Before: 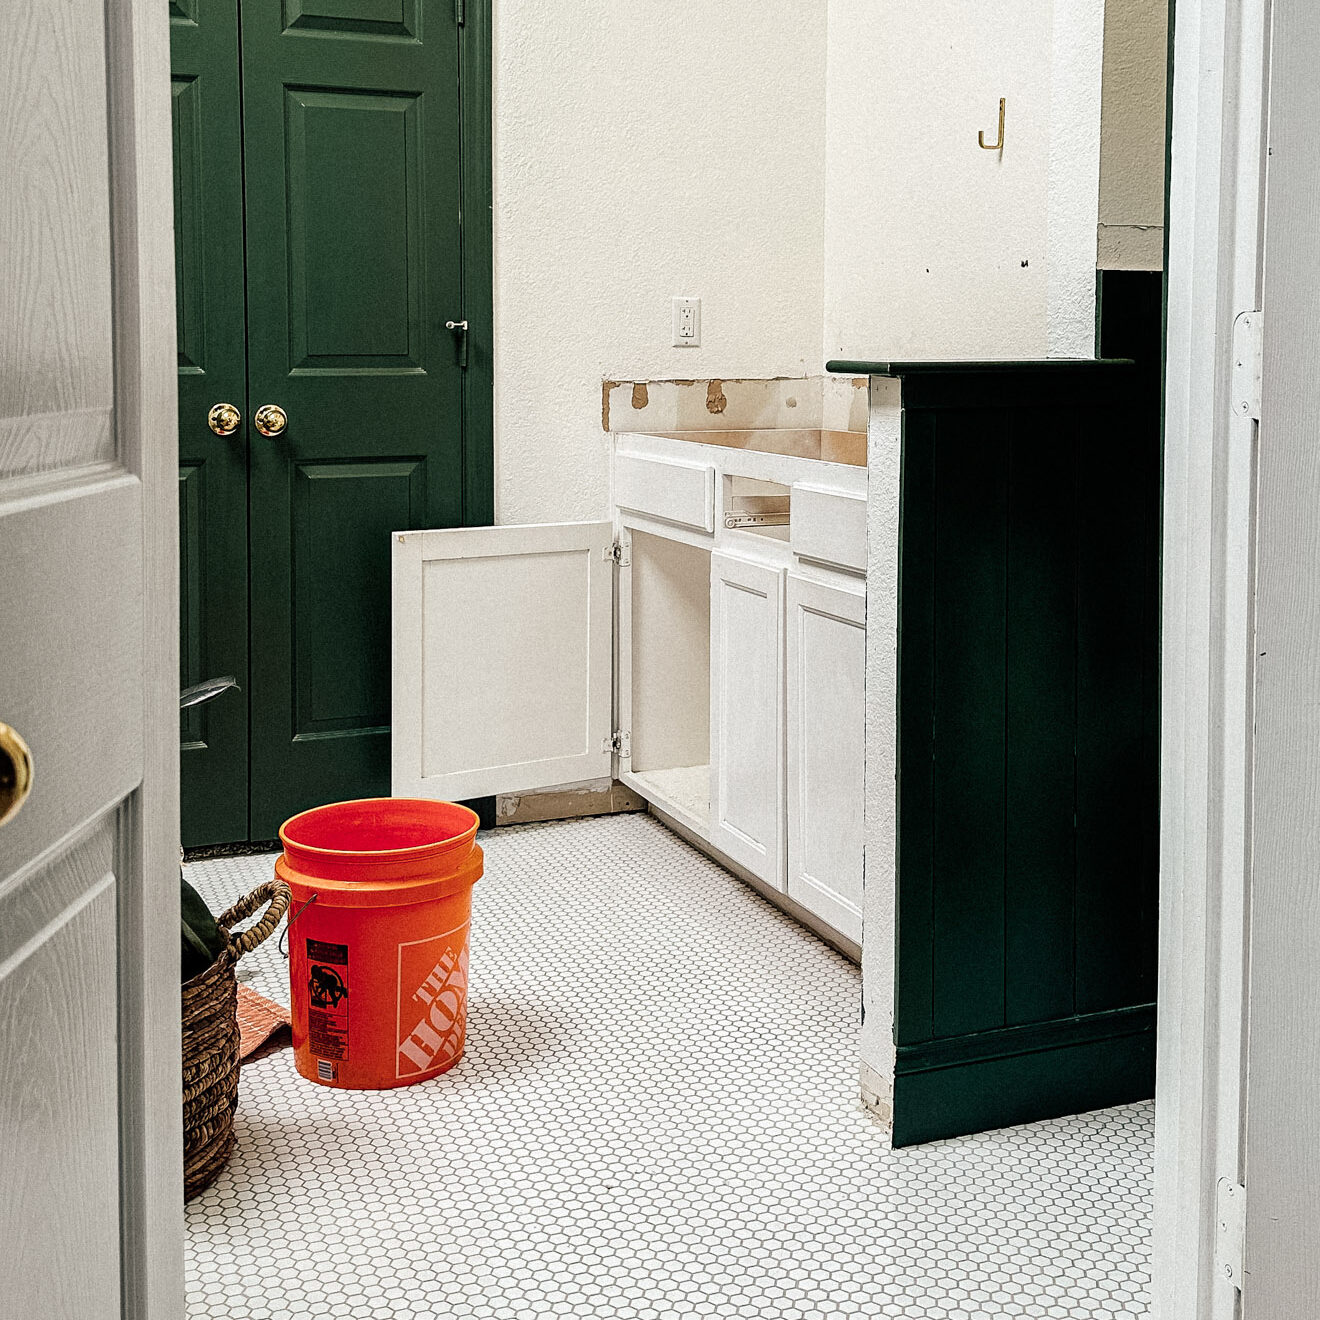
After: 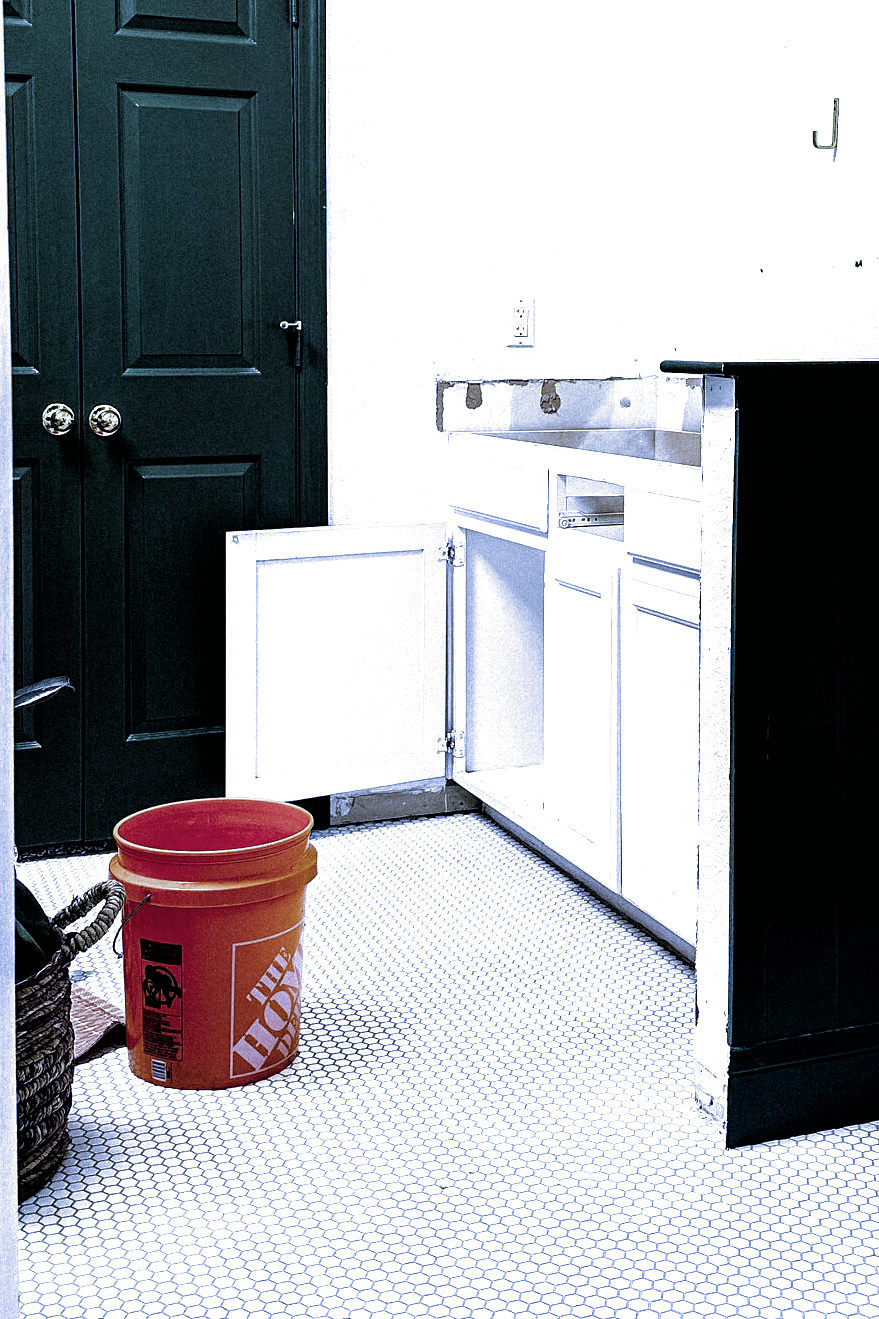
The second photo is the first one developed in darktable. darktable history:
exposure: compensate exposure bias true, compensate highlight preservation false
white balance: red 0.766, blue 1.537
filmic rgb: black relative exposure -8.2 EV, white relative exposure 2.2 EV, threshold 3 EV, hardness 7.11, latitude 75%, contrast 1.325, highlights saturation mix -2%, shadows ↔ highlights balance 30%, preserve chrominance RGB euclidean norm, color science v5 (2021), contrast in shadows safe, contrast in highlights safe, enable highlight reconstruction true
crop and rotate: left 12.648%, right 20.685%
